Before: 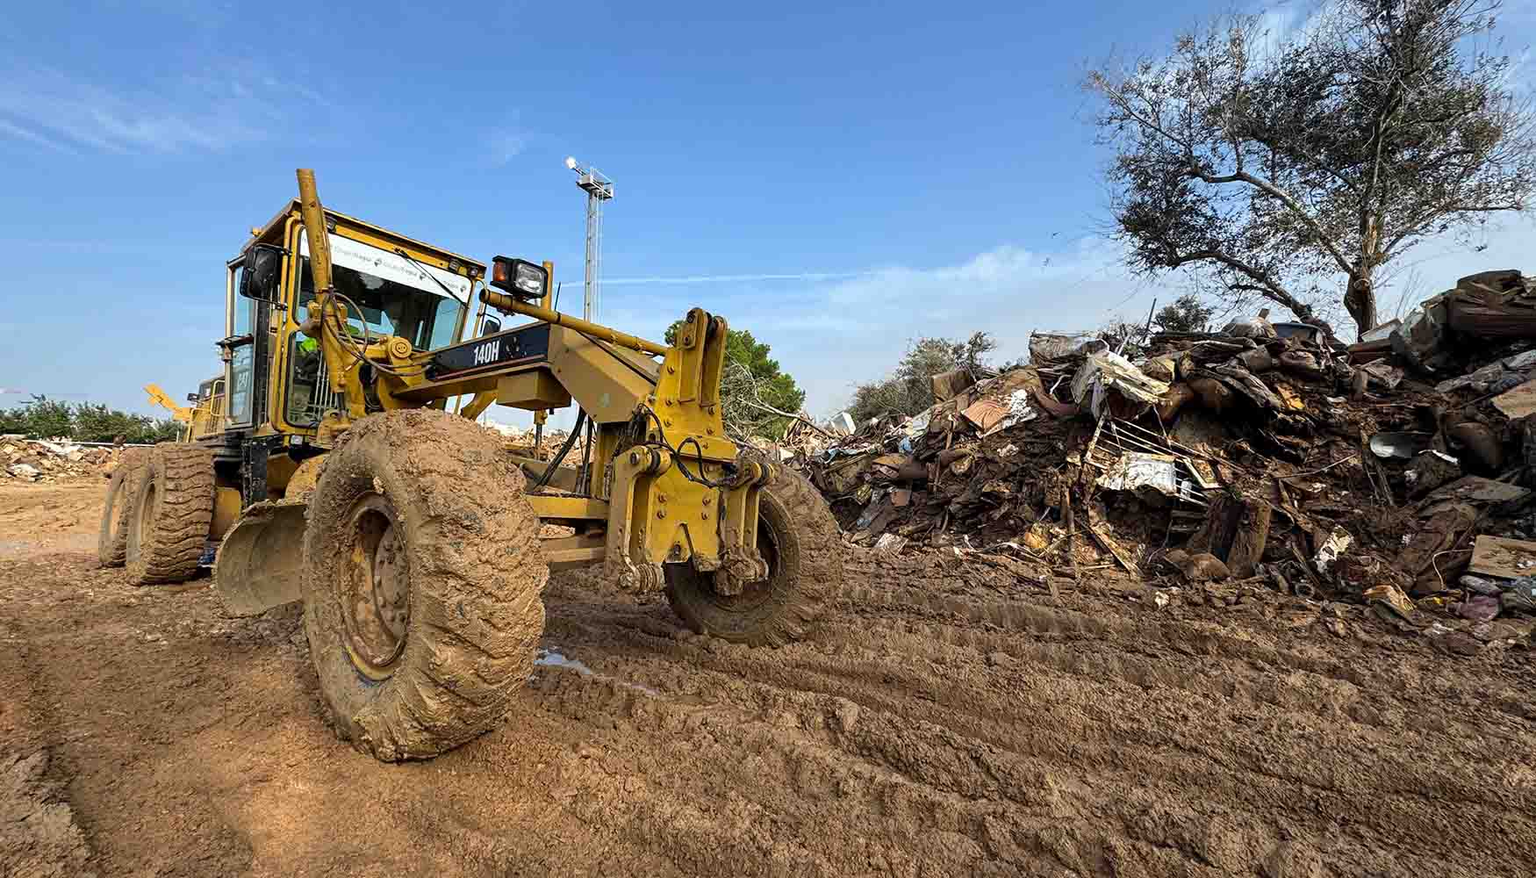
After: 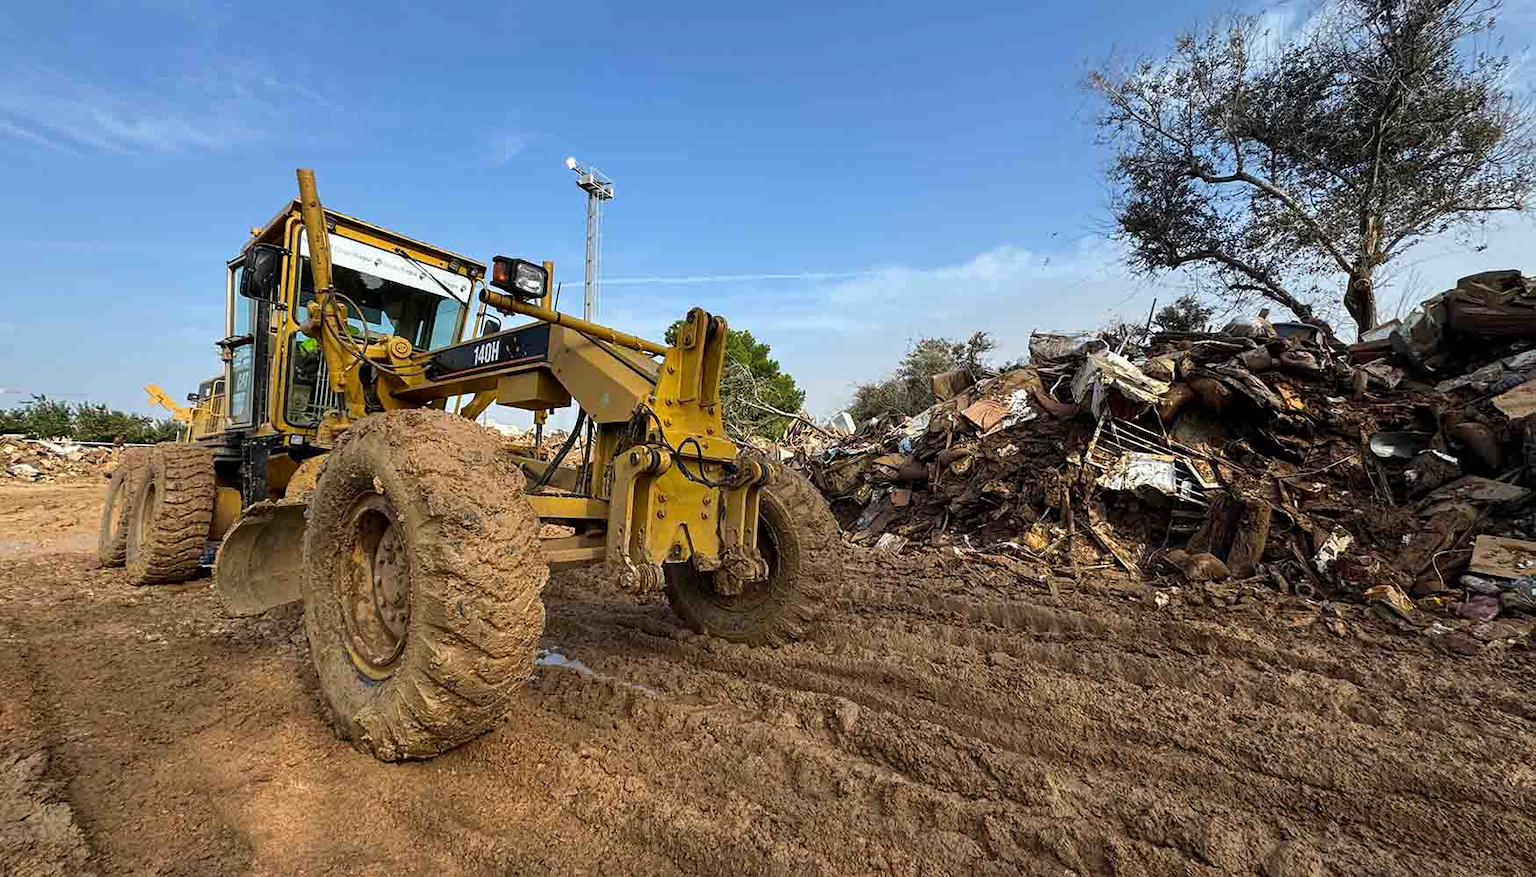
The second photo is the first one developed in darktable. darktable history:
exposure: compensate highlight preservation false
contrast brightness saturation: contrast 0.03, brightness -0.04
